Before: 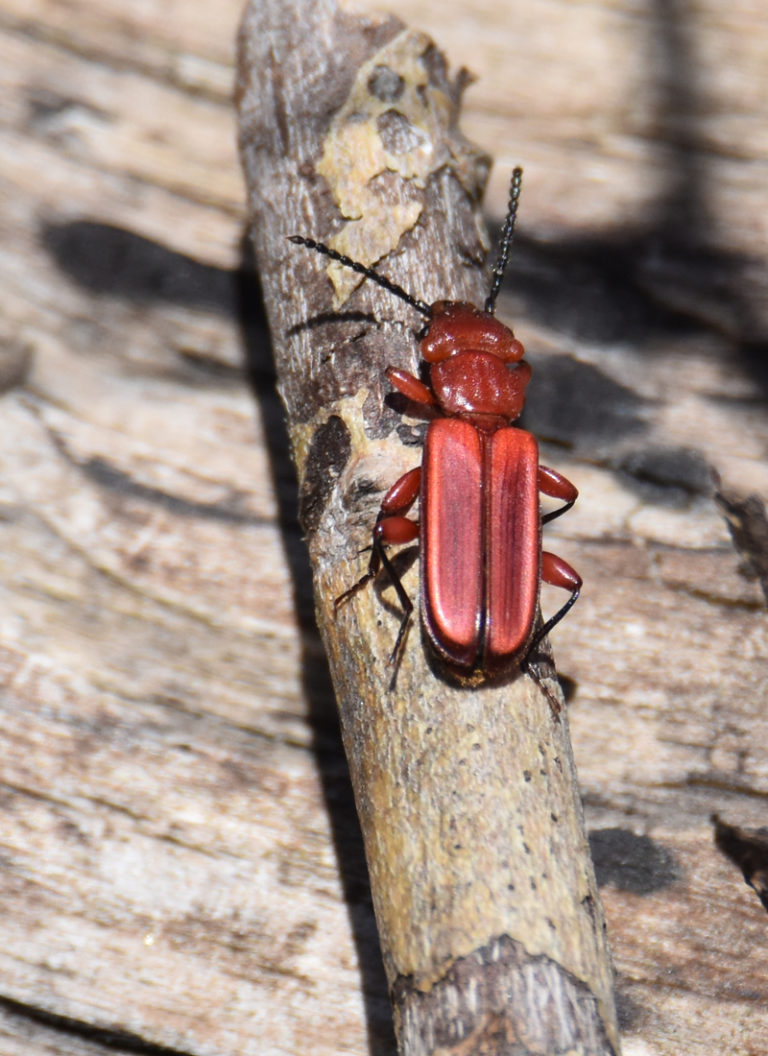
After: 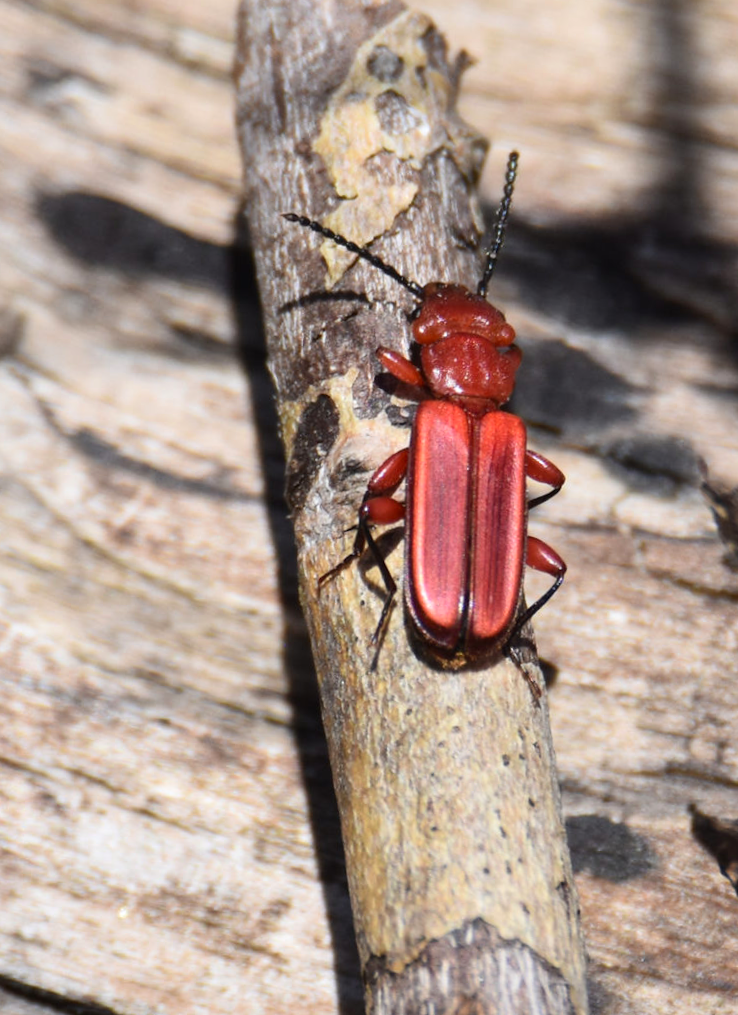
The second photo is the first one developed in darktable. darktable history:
contrast brightness saturation: contrast 0.1, brightness 0.03, saturation 0.09
crop and rotate: angle -1.69°
